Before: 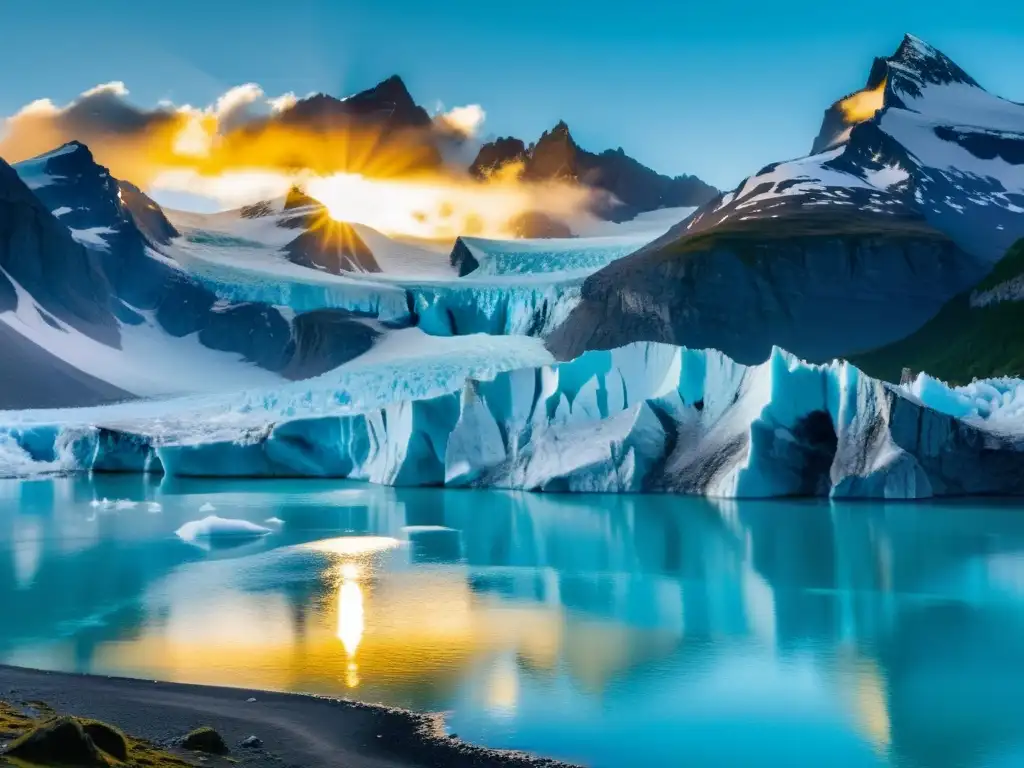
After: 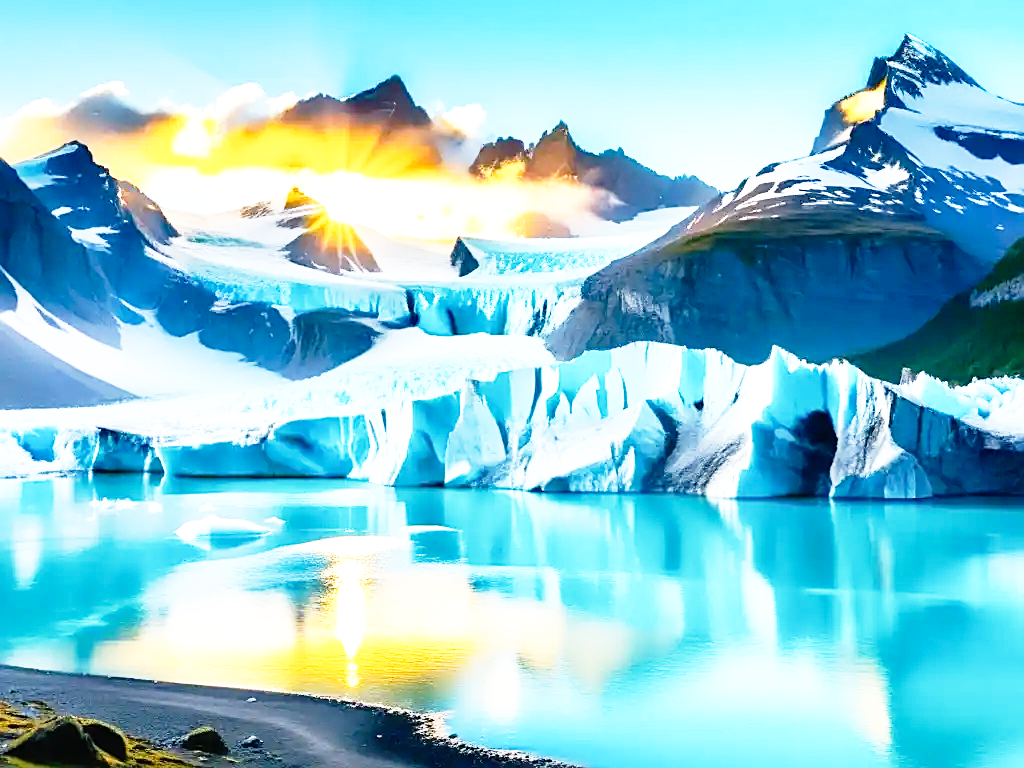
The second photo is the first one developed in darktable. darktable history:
exposure: black level correction 0, exposure 0.703 EV, compensate highlight preservation false
sharpen: on, module defaults
base curve: curves: ch0 [(0, 0) (0.012, 0.01) (0.073, 0.168) (0.31, 0.711) (0.645, 0.957) (1, 1)], preserve colors none
